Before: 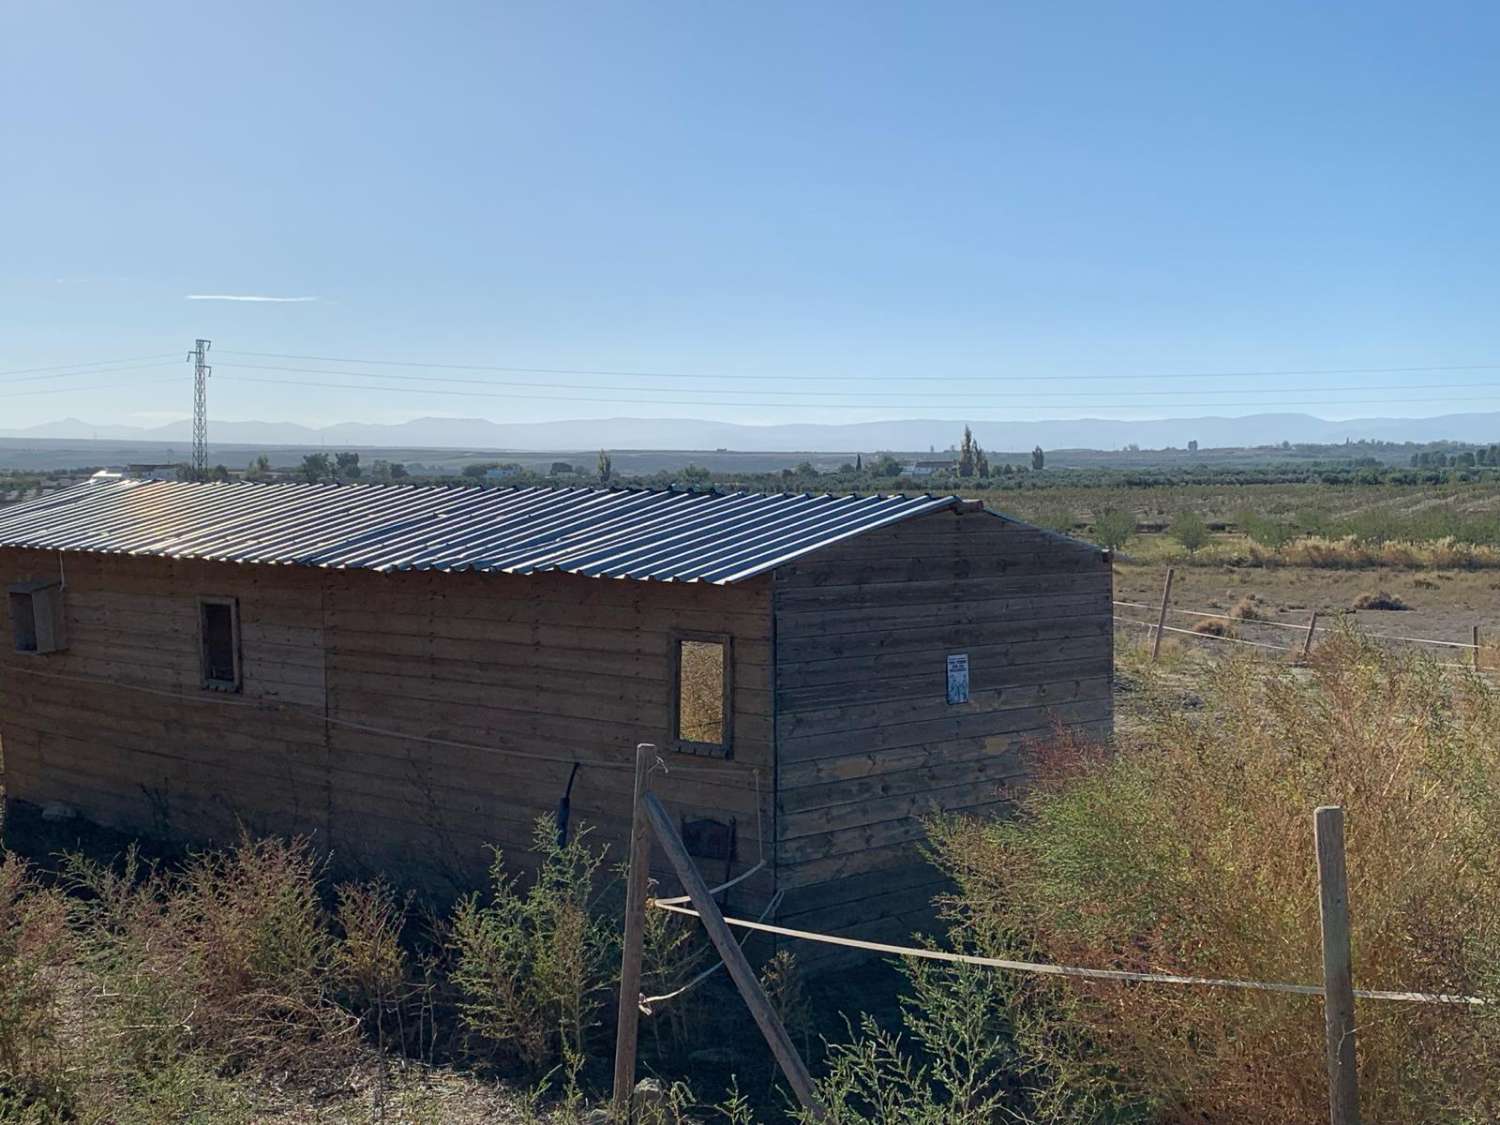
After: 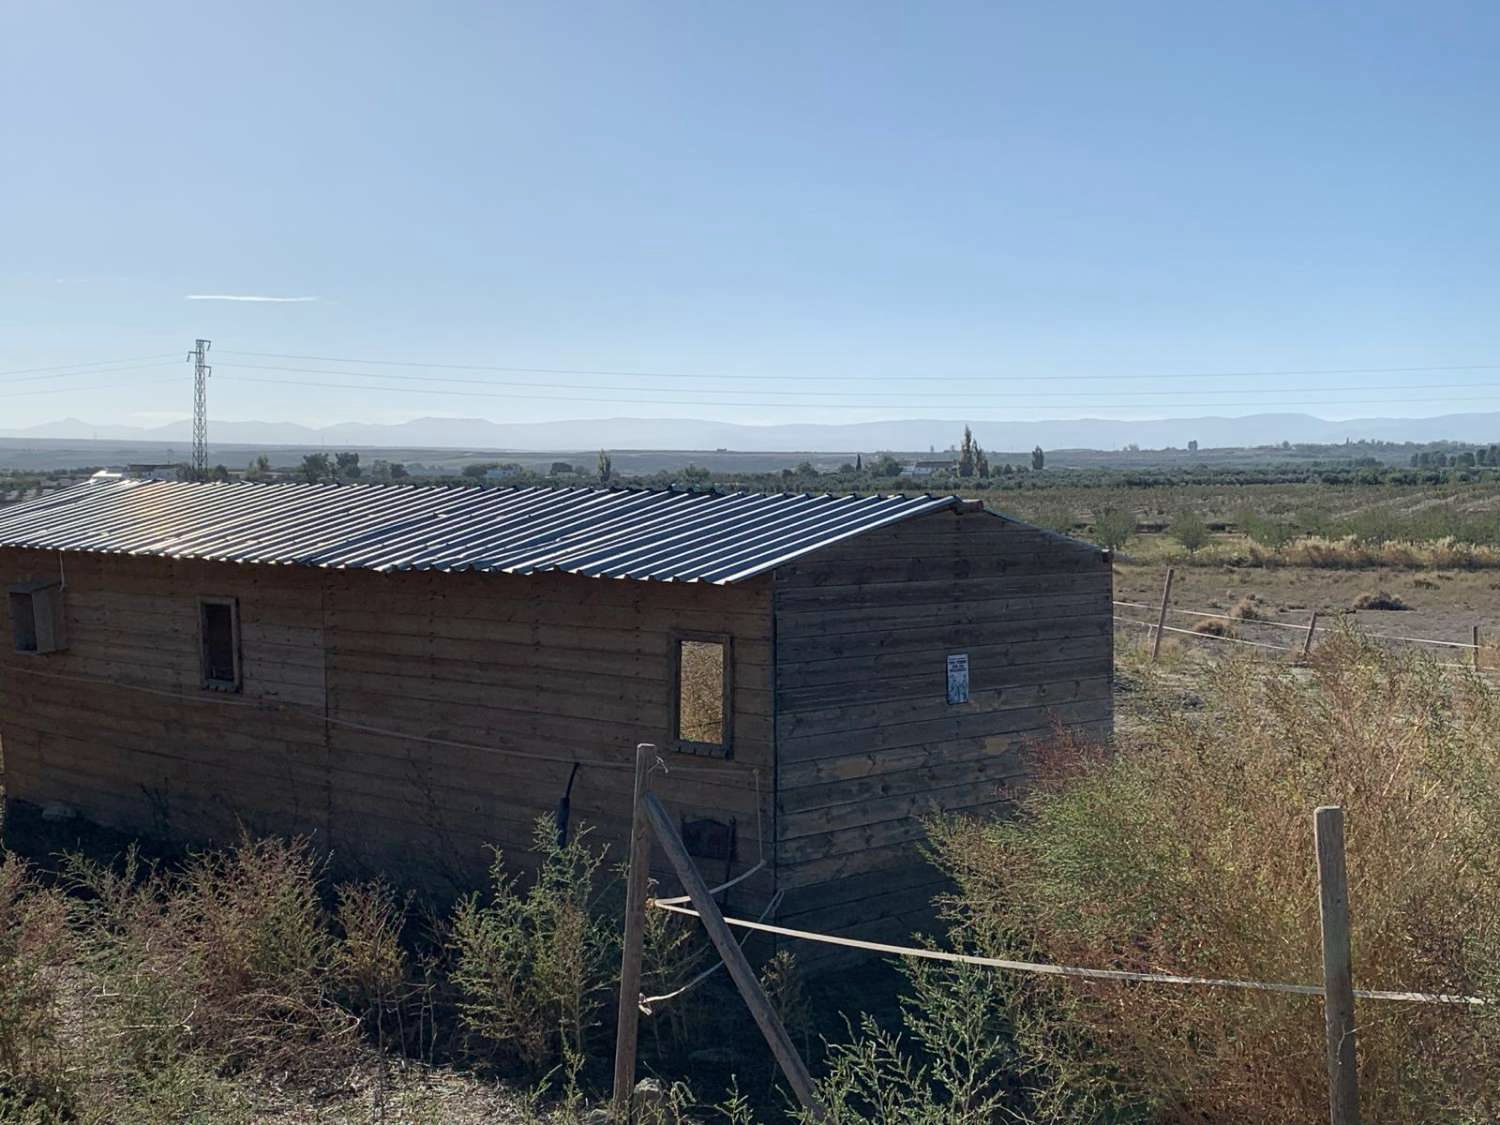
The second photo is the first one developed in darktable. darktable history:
contrast brightness saturation: contrast 0.108, saturation -0.171
